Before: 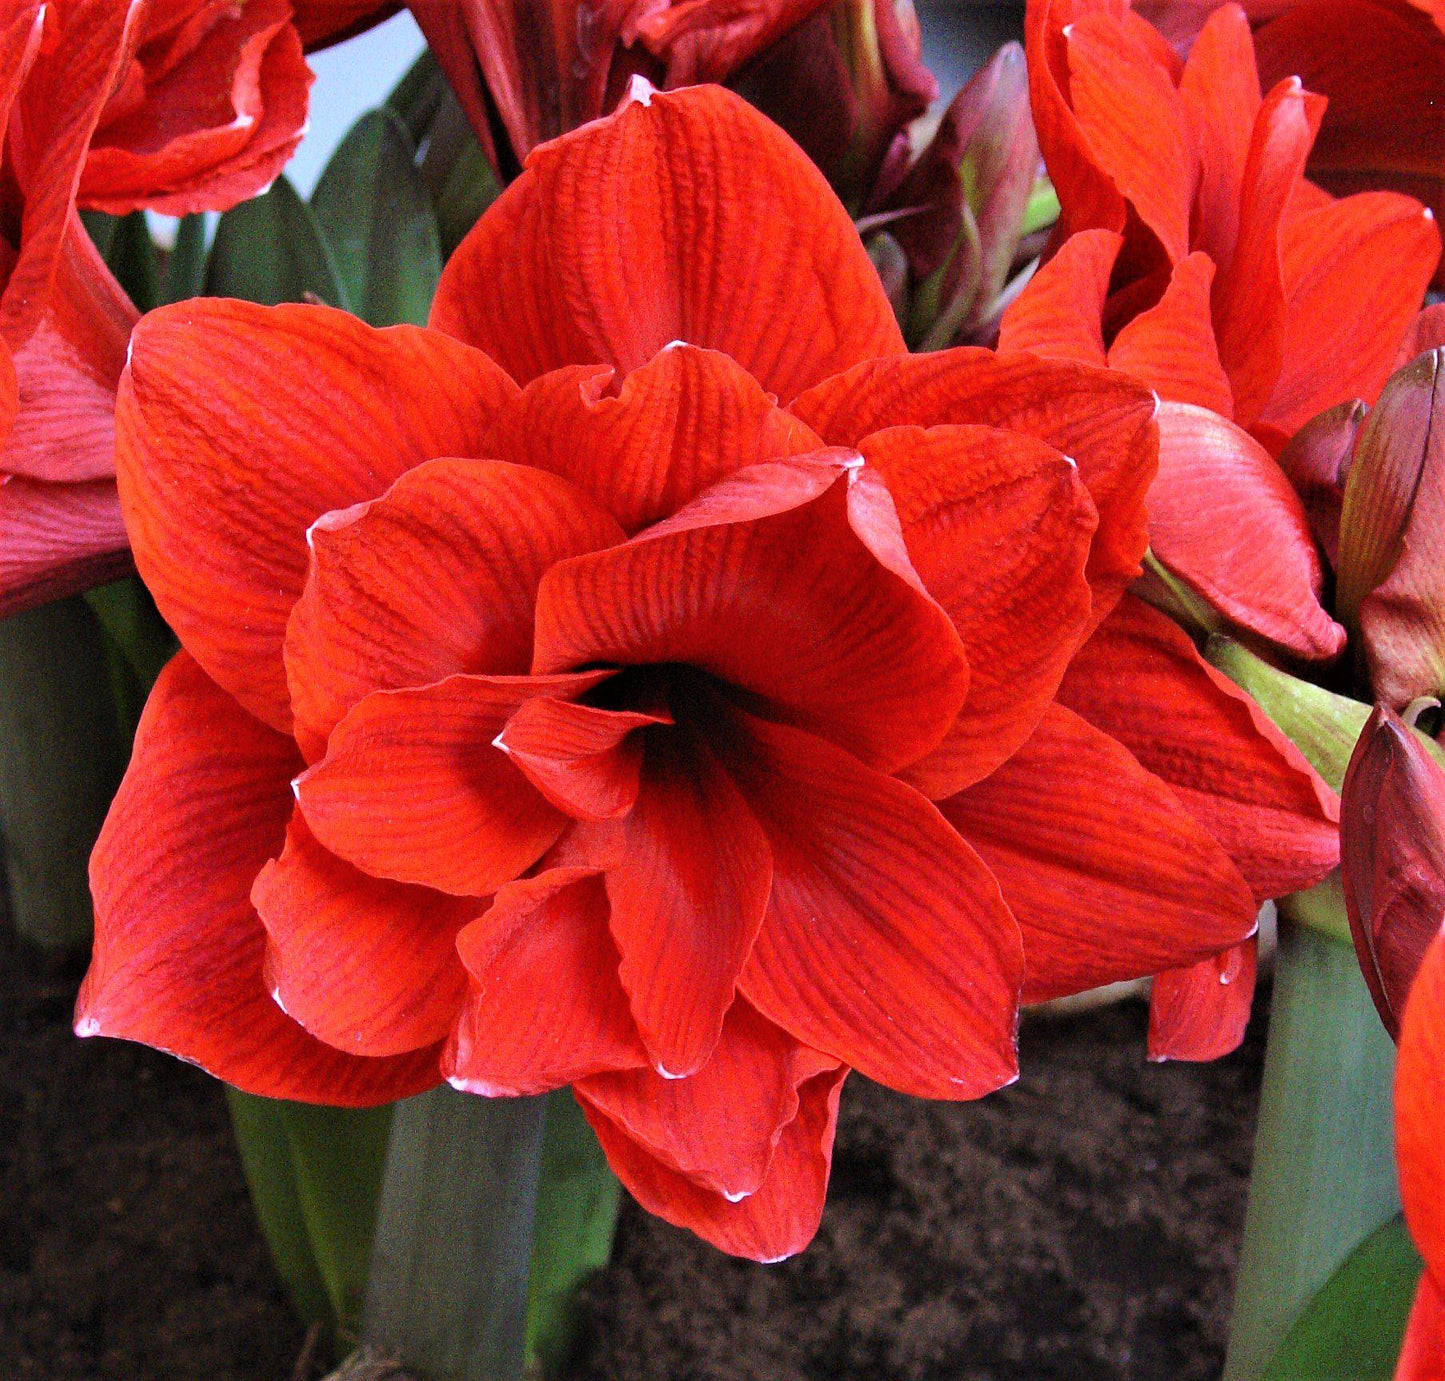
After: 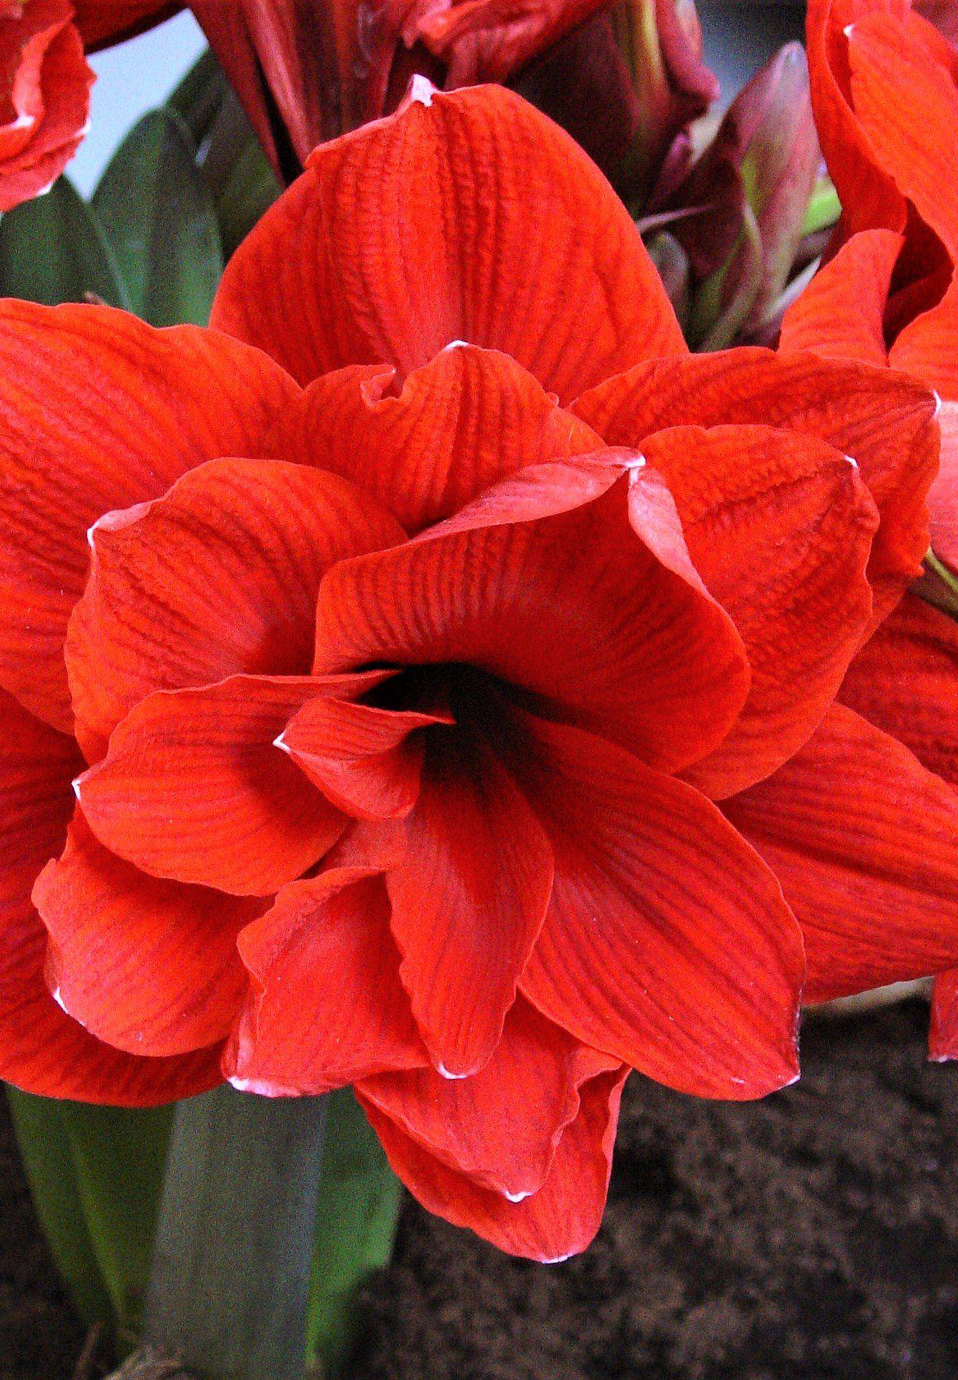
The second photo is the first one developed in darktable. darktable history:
crop and rotate: left 15.164%, right 18.531%
